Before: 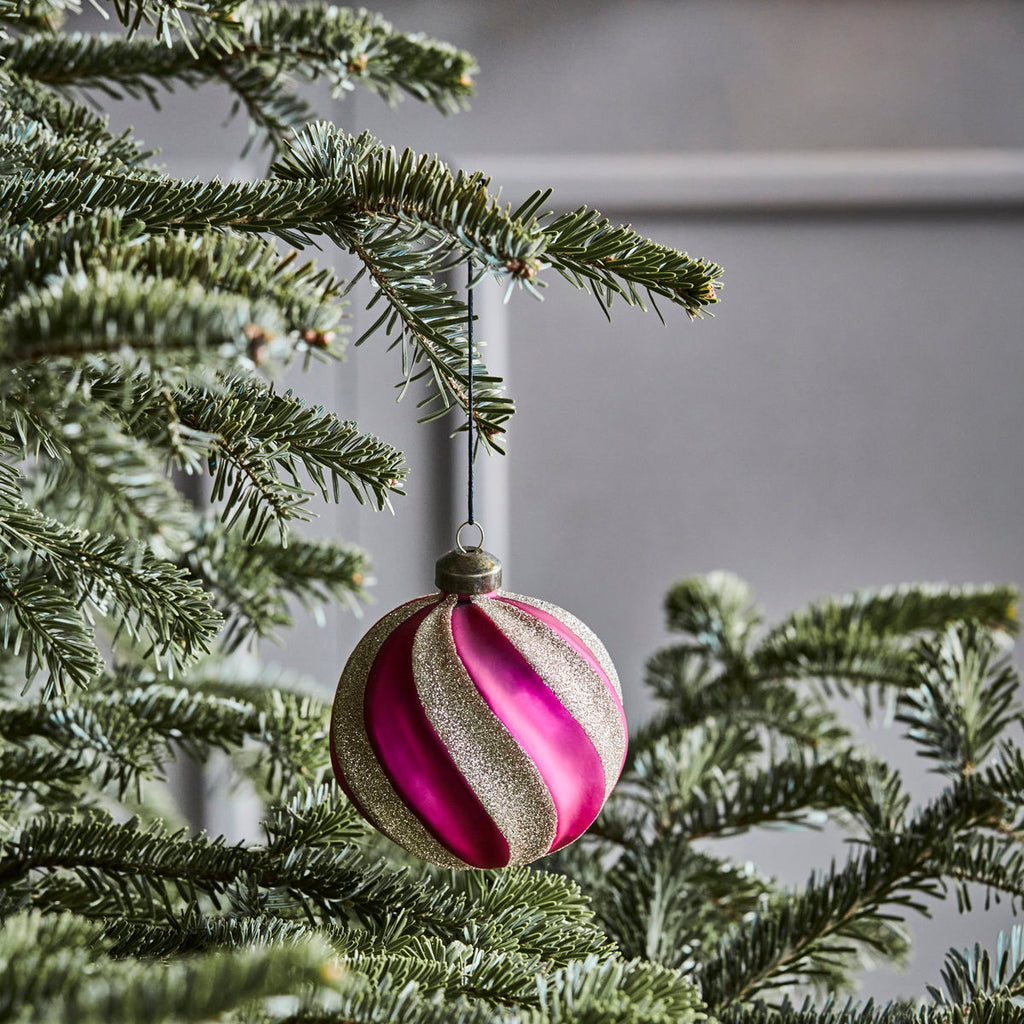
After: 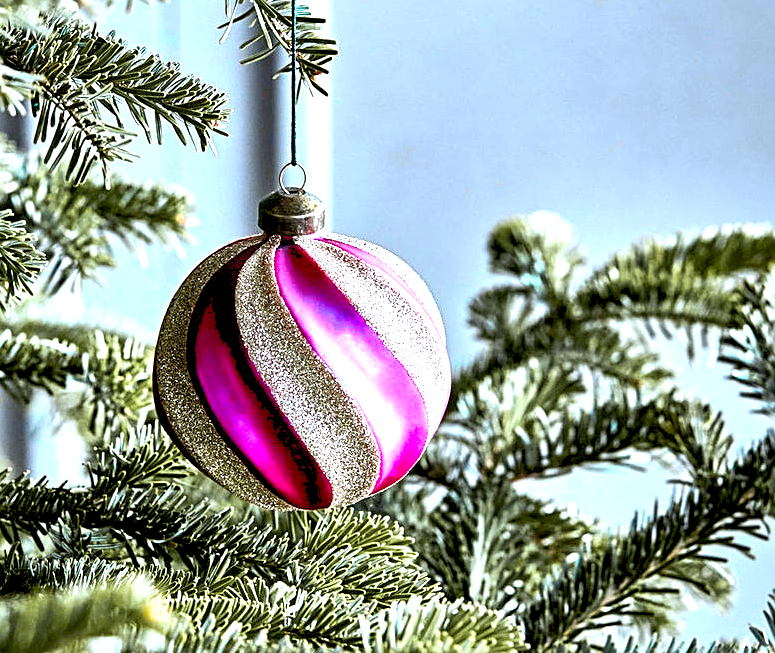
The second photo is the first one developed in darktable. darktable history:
crop and rotate: left 17.299%, top 35.115%, right 7.015%, bottom 1.024%
shadows and highlights: shadows 20.55, highlights -20.99, soften with gaussian
sharpen: on, module defaults
exposure: black level correction 0.011, exposure 1.088 EV, compensate exposure bias true, compensate highlight preservation false
white balance: red 0.954, blue 1.079
color zones: curves: ch0 [(0.254, 0.492) (0.724, 0.62)]; ch1 [(0.25, 0.528) (0.719, 0.796)]; ch2 [(0, 0.472) (0.25, 0.5) (0.73, 0.184)]
